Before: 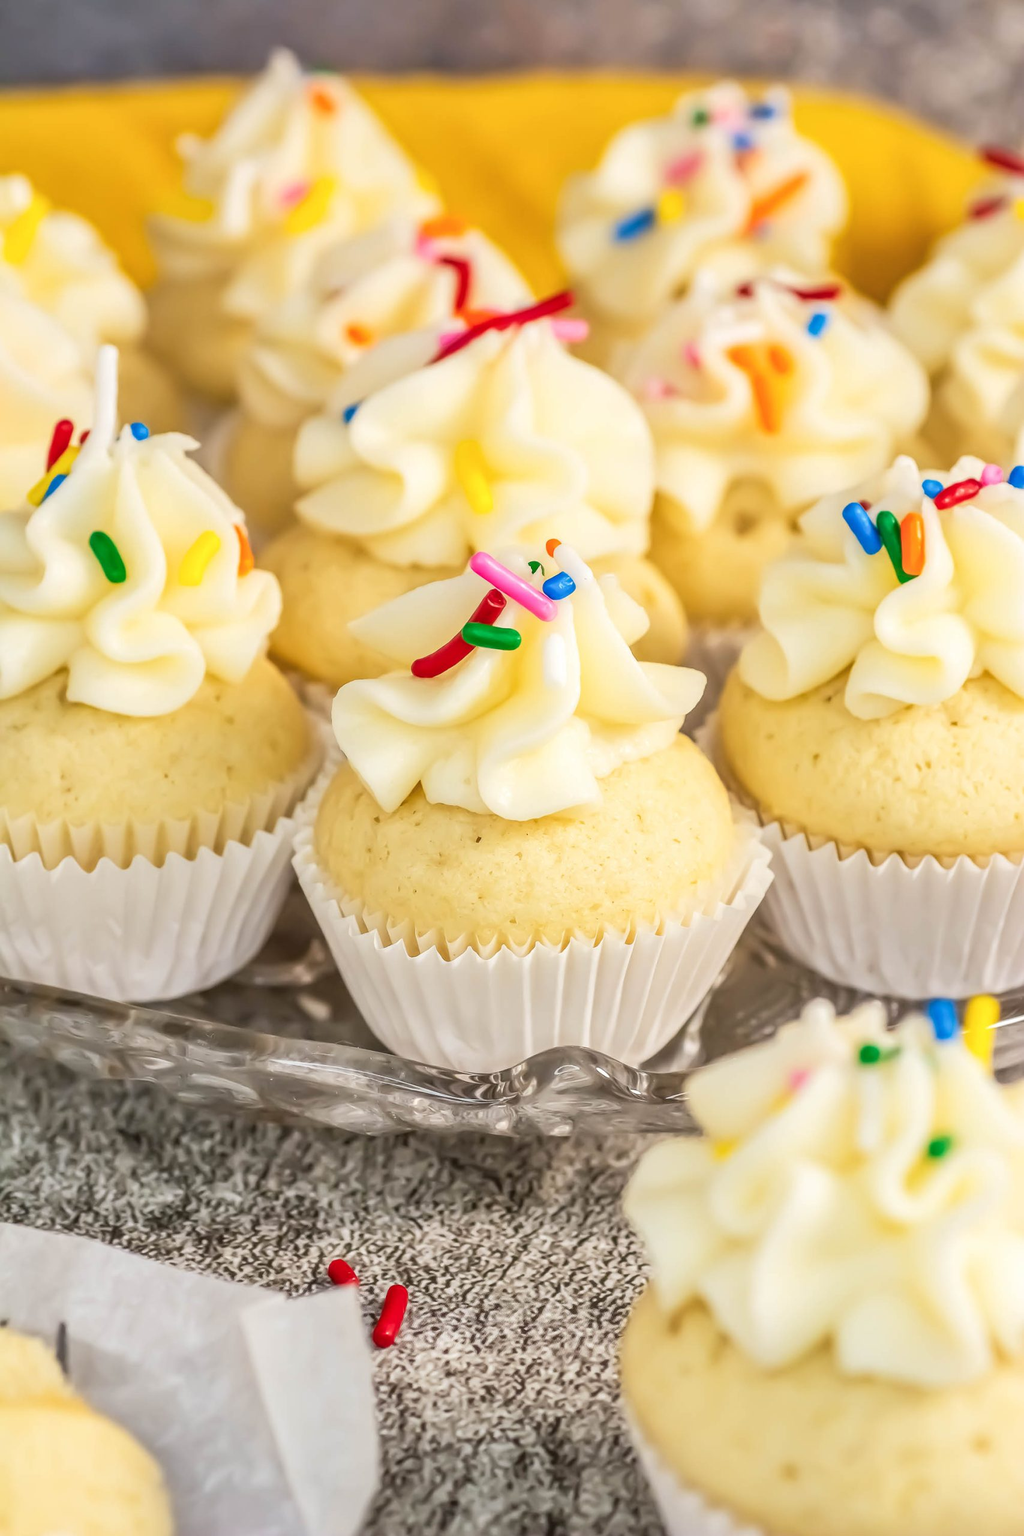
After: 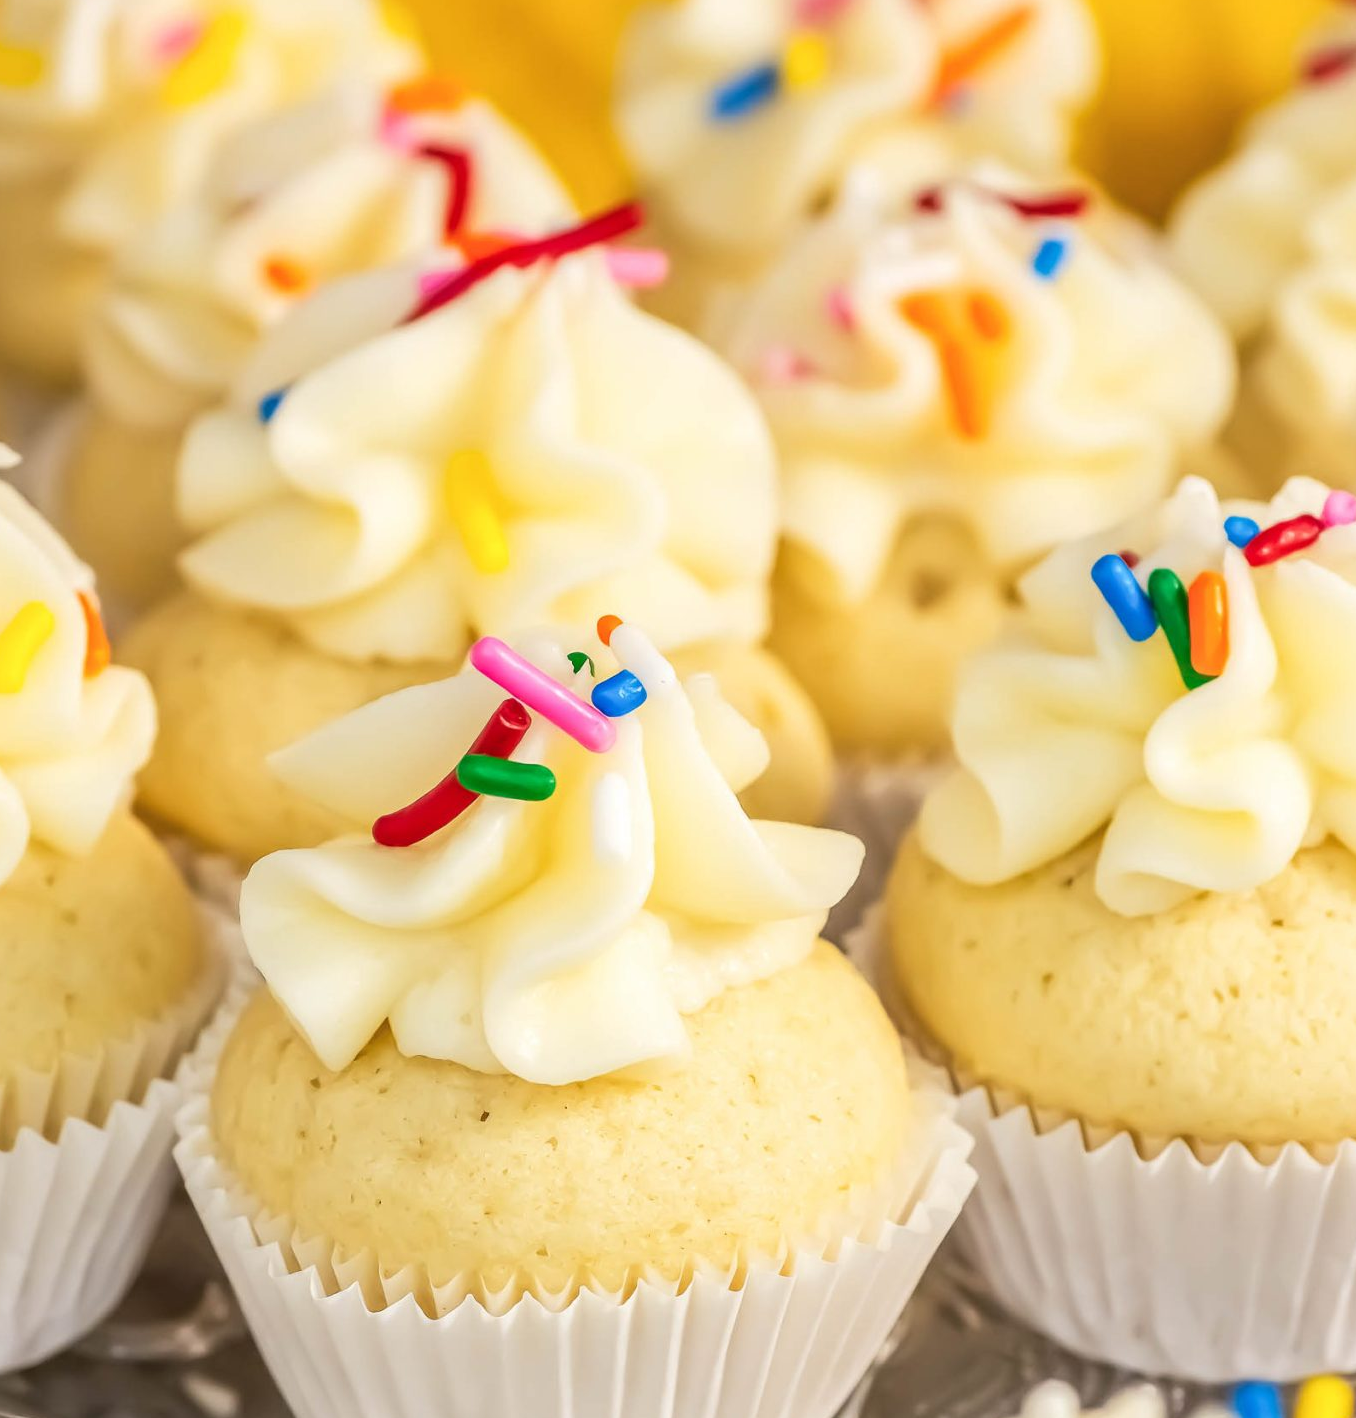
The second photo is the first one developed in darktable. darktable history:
crop: left 18.39%, top 11.074%, right 2.128%, bottom 33.498%
